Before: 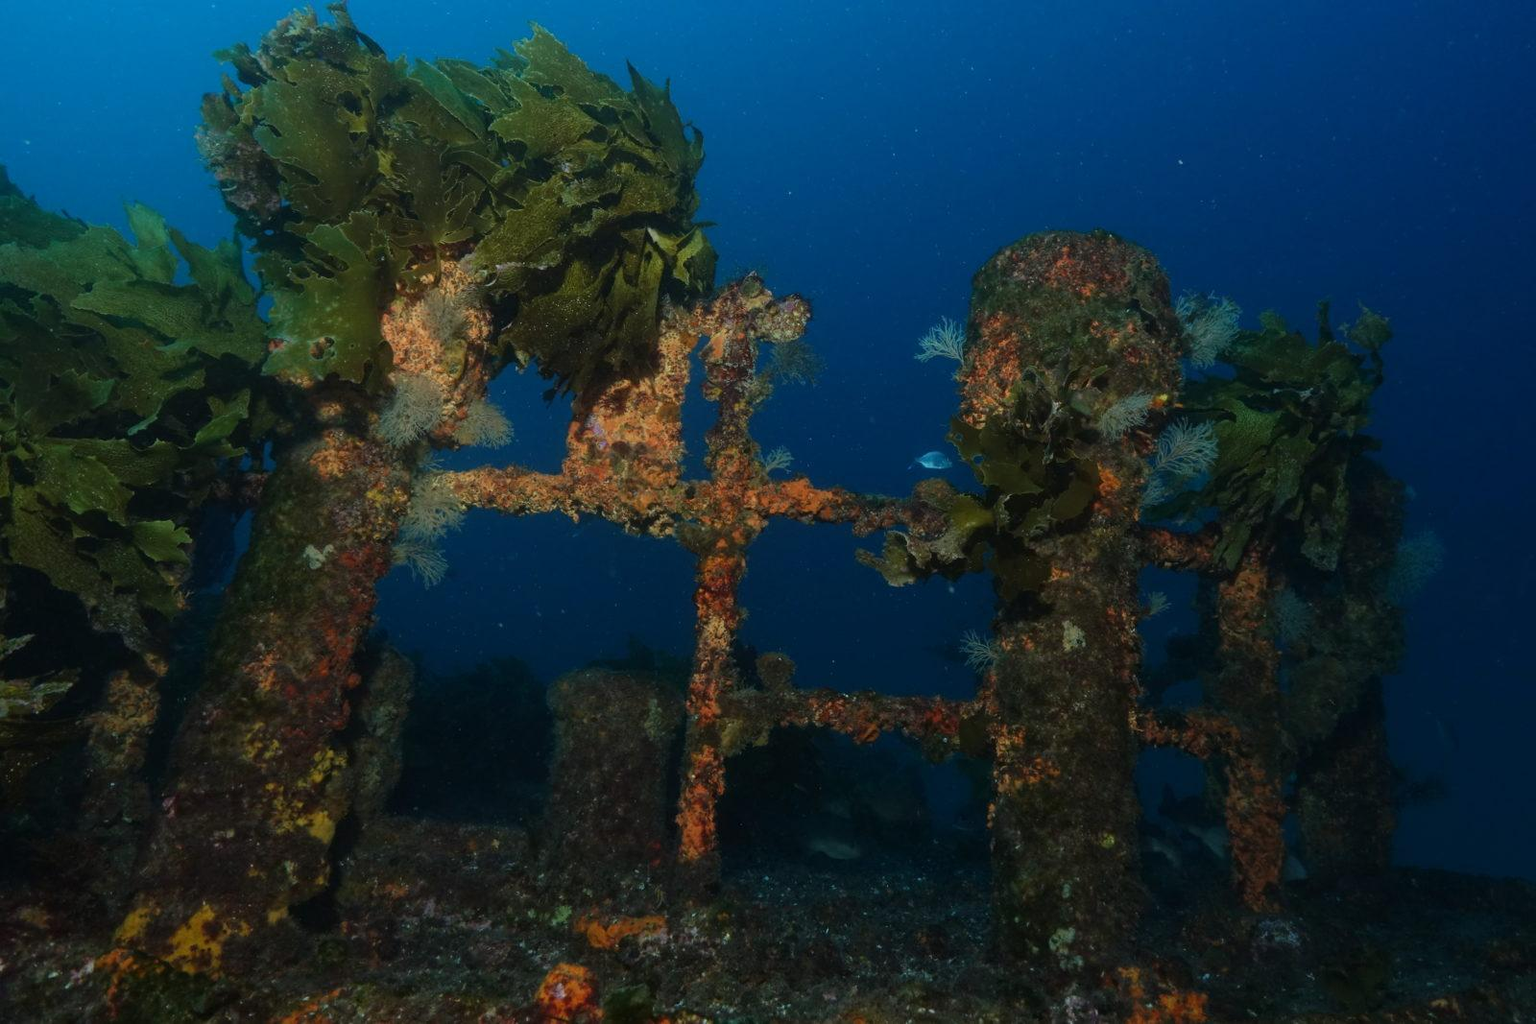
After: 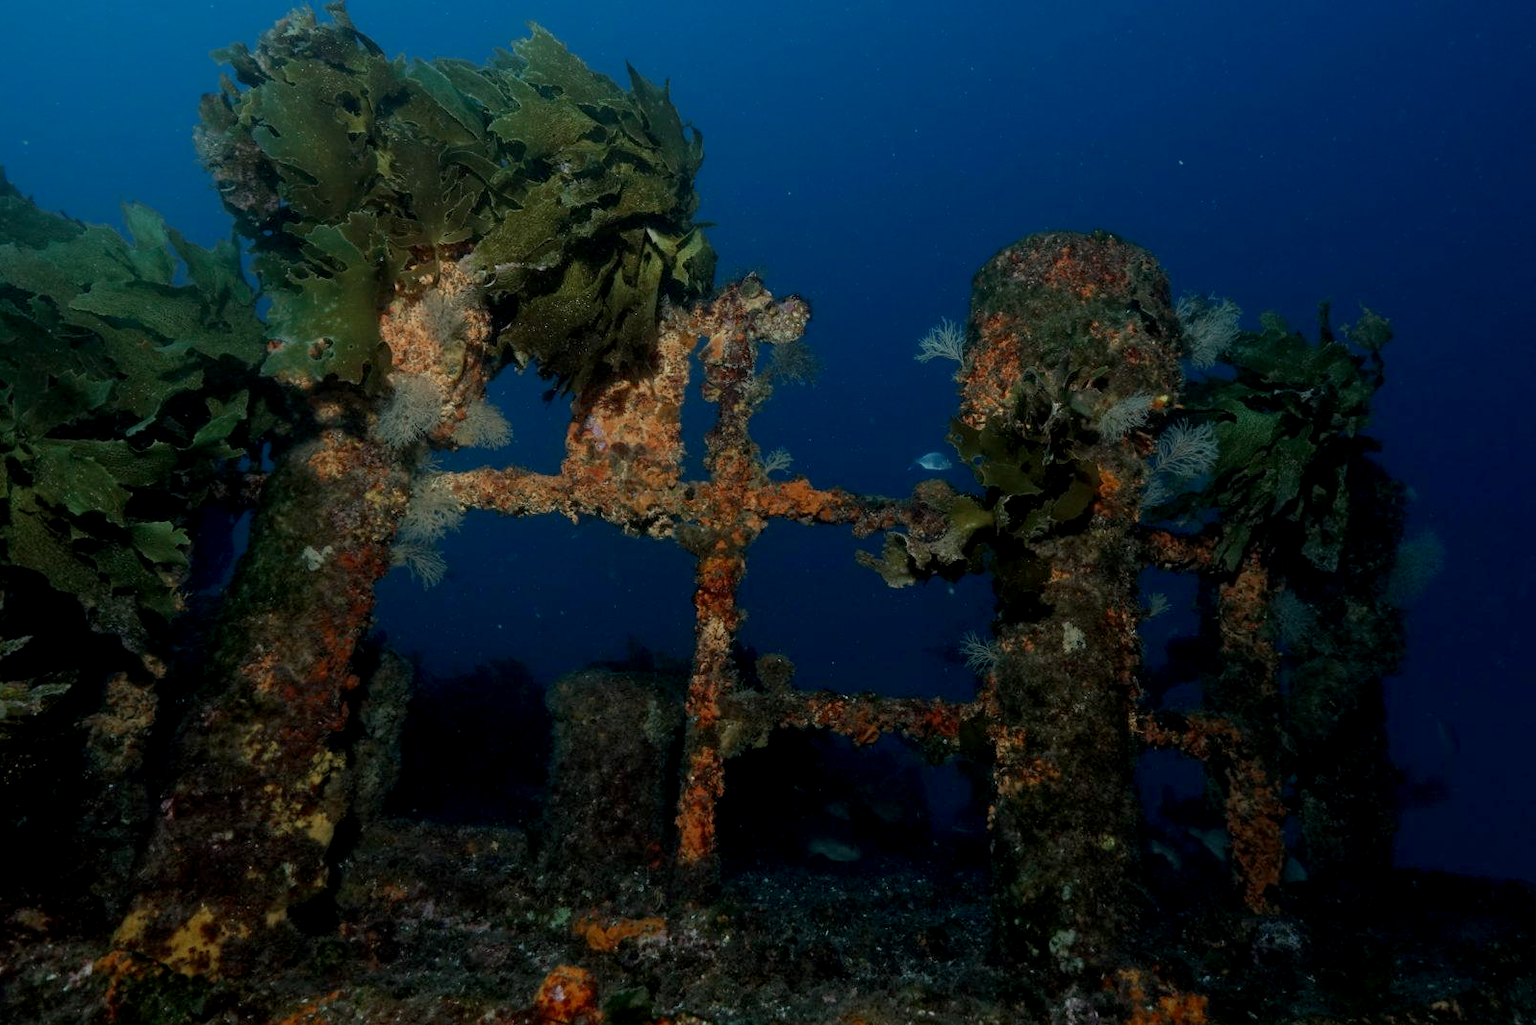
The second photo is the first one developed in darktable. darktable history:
color zones: curves: ch0 [(0, 0.5) (0.125, 0.4) (0.25, 0.5) (0.375, 0.4) (0.5, 0.4) (0.625, 0.35) (0.75, 0.35) (0.875, 0.5)]; ch1 [(0, 0.35) (0.125, 0.45) (0.25, 0.35) (0.375, 0.35) (0.5, 0.35) (0.625, 0.35) (0.75, 0.45) (0.875, 0.35)]; ch2 [(0, 0.6) (0.125, 0.5) (0.25, 0.5) (0.375, 0.6) (0.5, 0.6) (0.625, 0.5) (0.75, 0.5) (0.875, 0.5)]
exposure: black level correction 0.007, exposure 0.093 EV, compensate highlight preservation false
crop and rotate: left 0.126%
